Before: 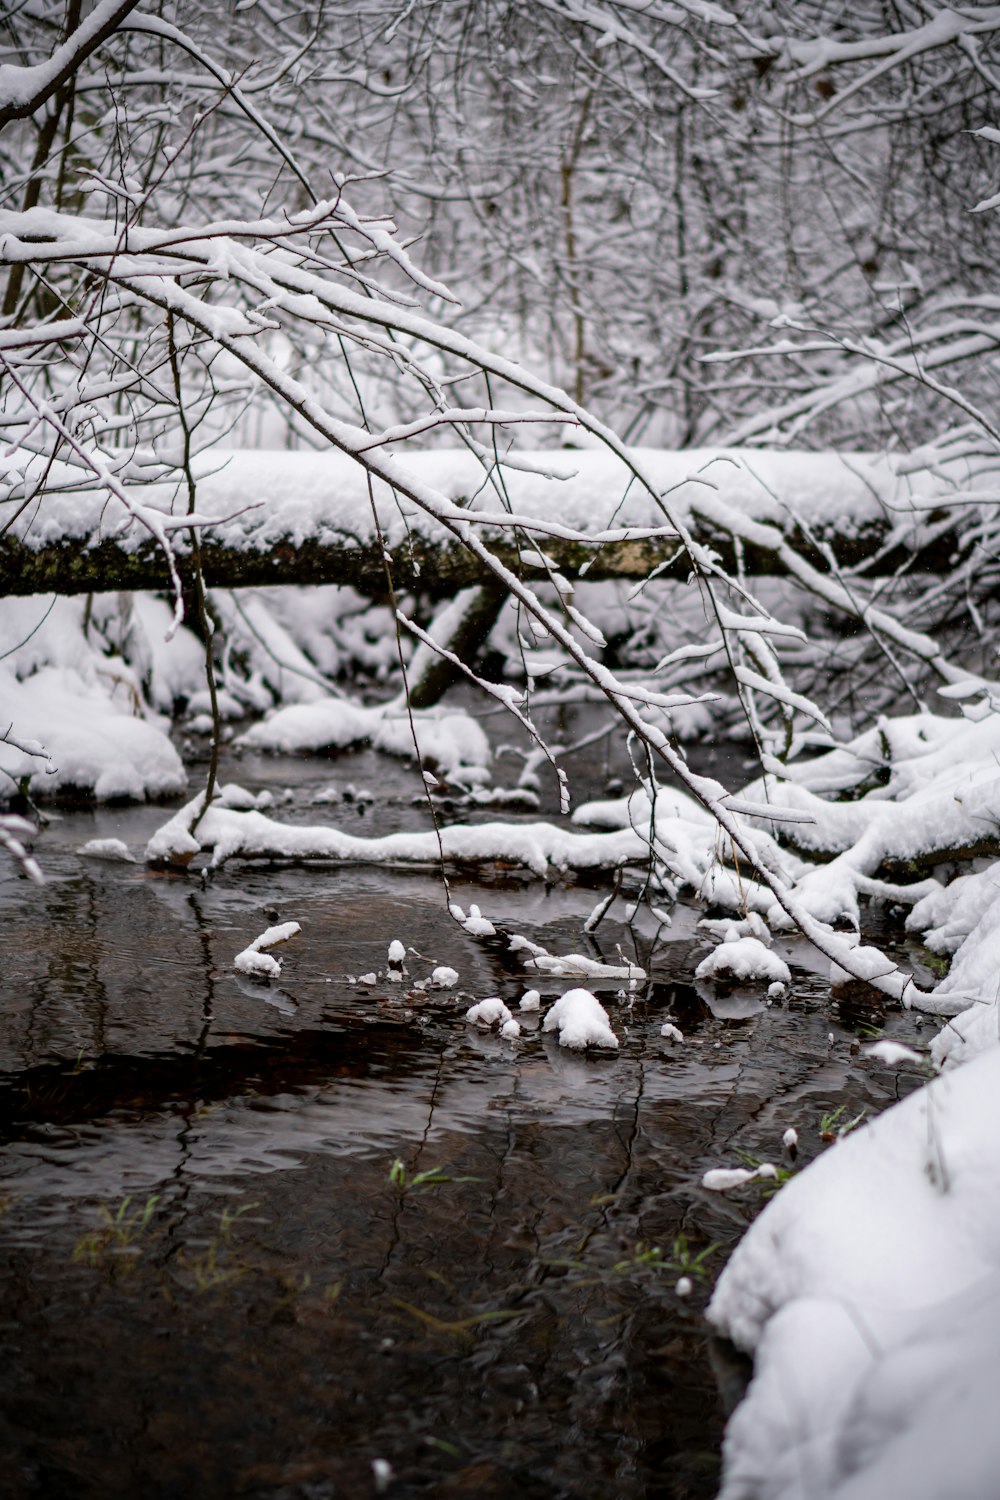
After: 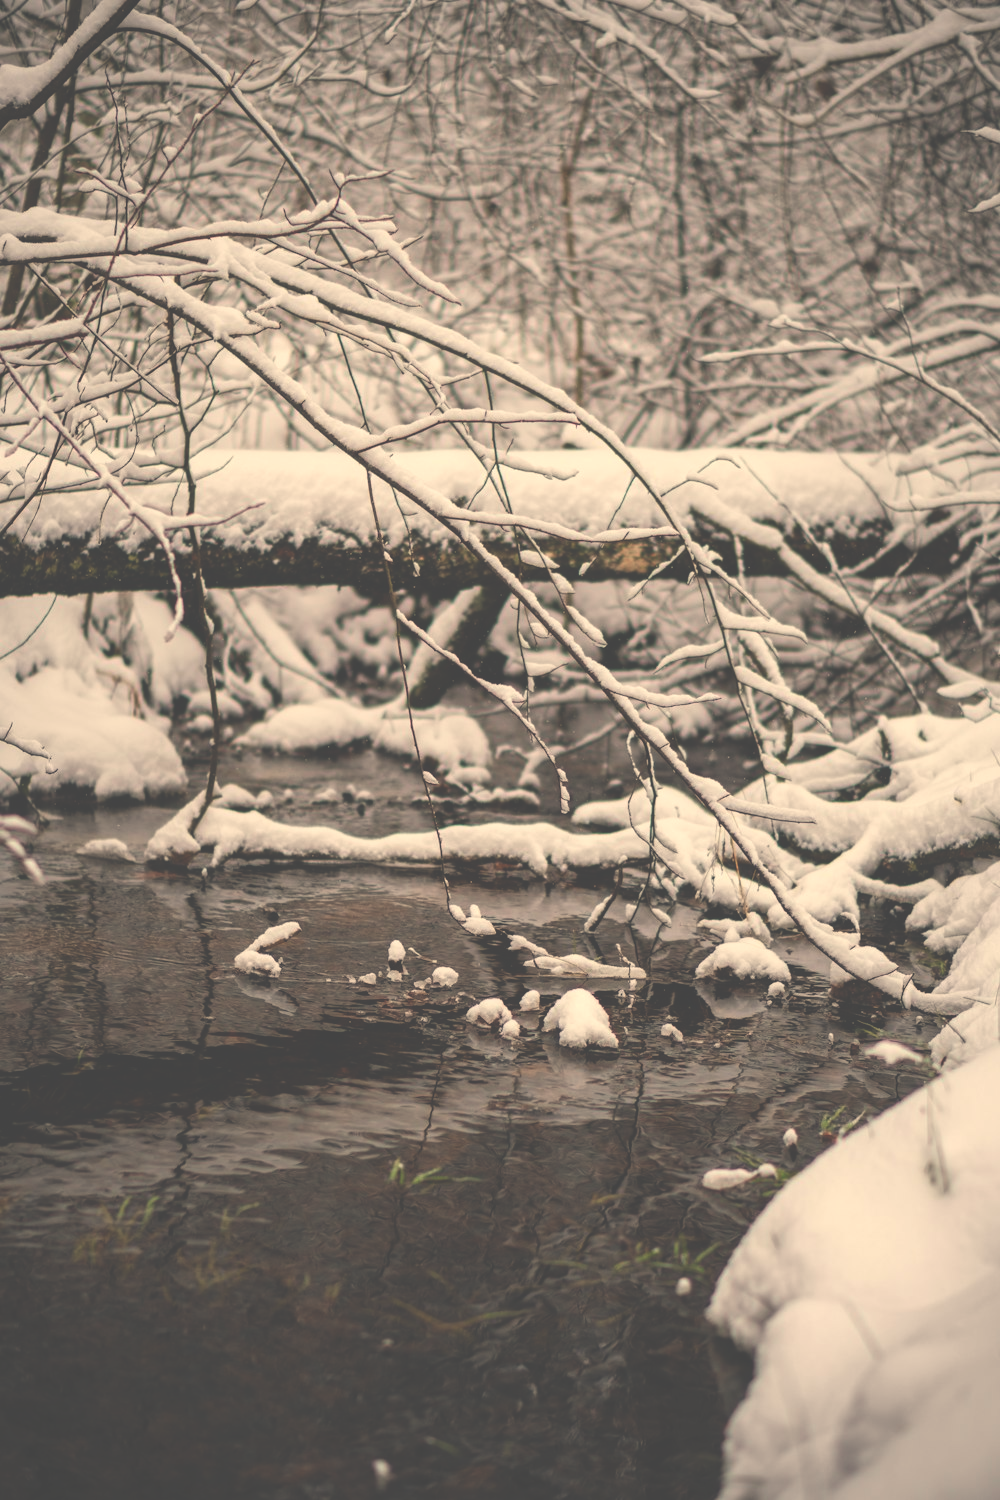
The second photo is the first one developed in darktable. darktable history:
exposure: black level correction -0.062, exposure -0.05 EV, compensate highlight preservation false
white balance: red 1.123, blue 0.83
